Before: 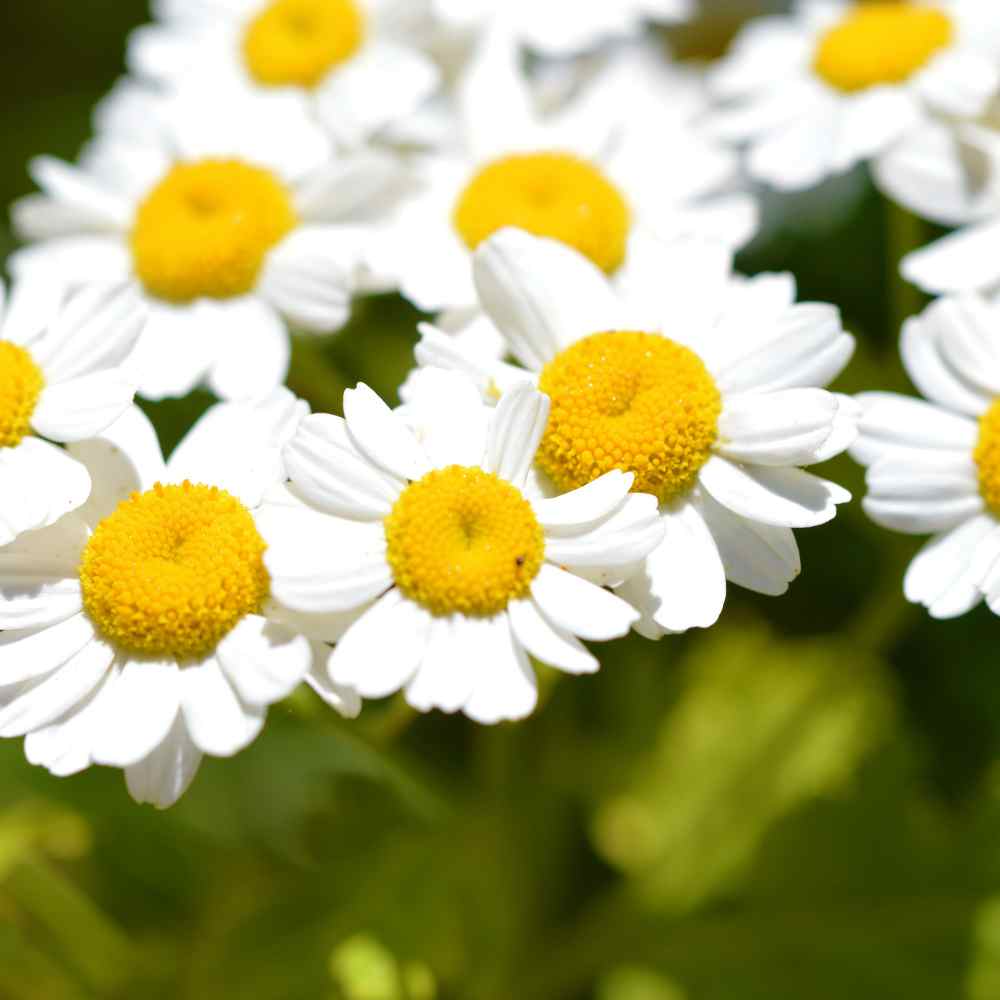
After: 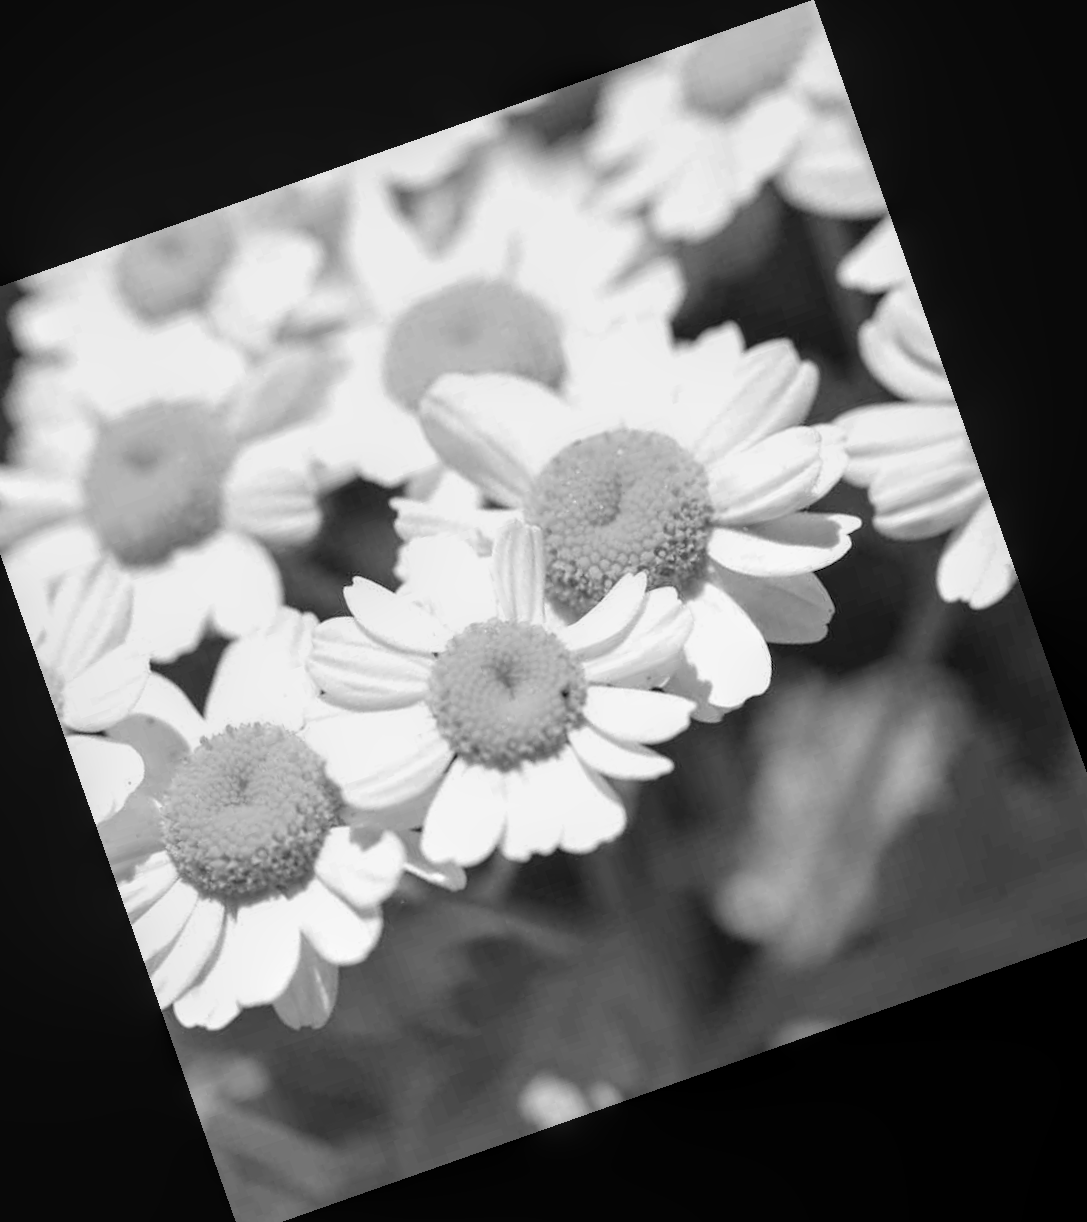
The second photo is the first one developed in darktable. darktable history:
local contrast: on, module defaults
rotate and perspective: rotation 0.074°, lens shift (vertical) 0.096, lens shift (horizontal) -0.041, crop left 0.043, crop right 0.952, crop top 0.024, crop bottom 0.979
crop and rotate: angle 19.43°, left 6.812%, right 4.125%, bottom 1.087%
monochrome: on, module defaults
